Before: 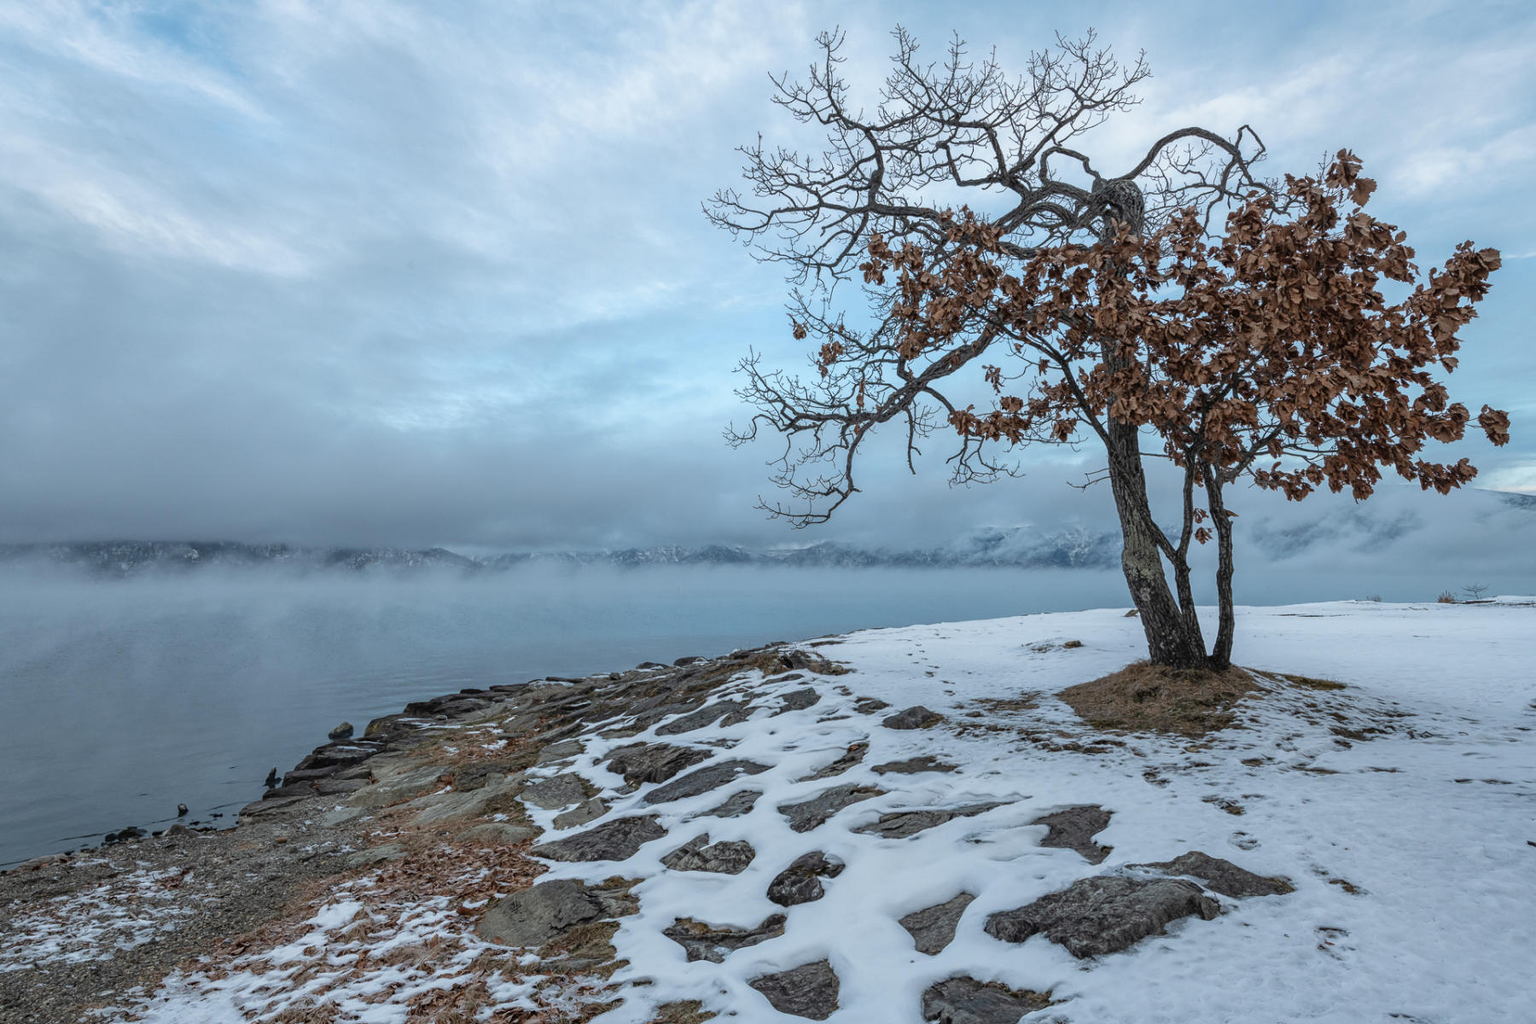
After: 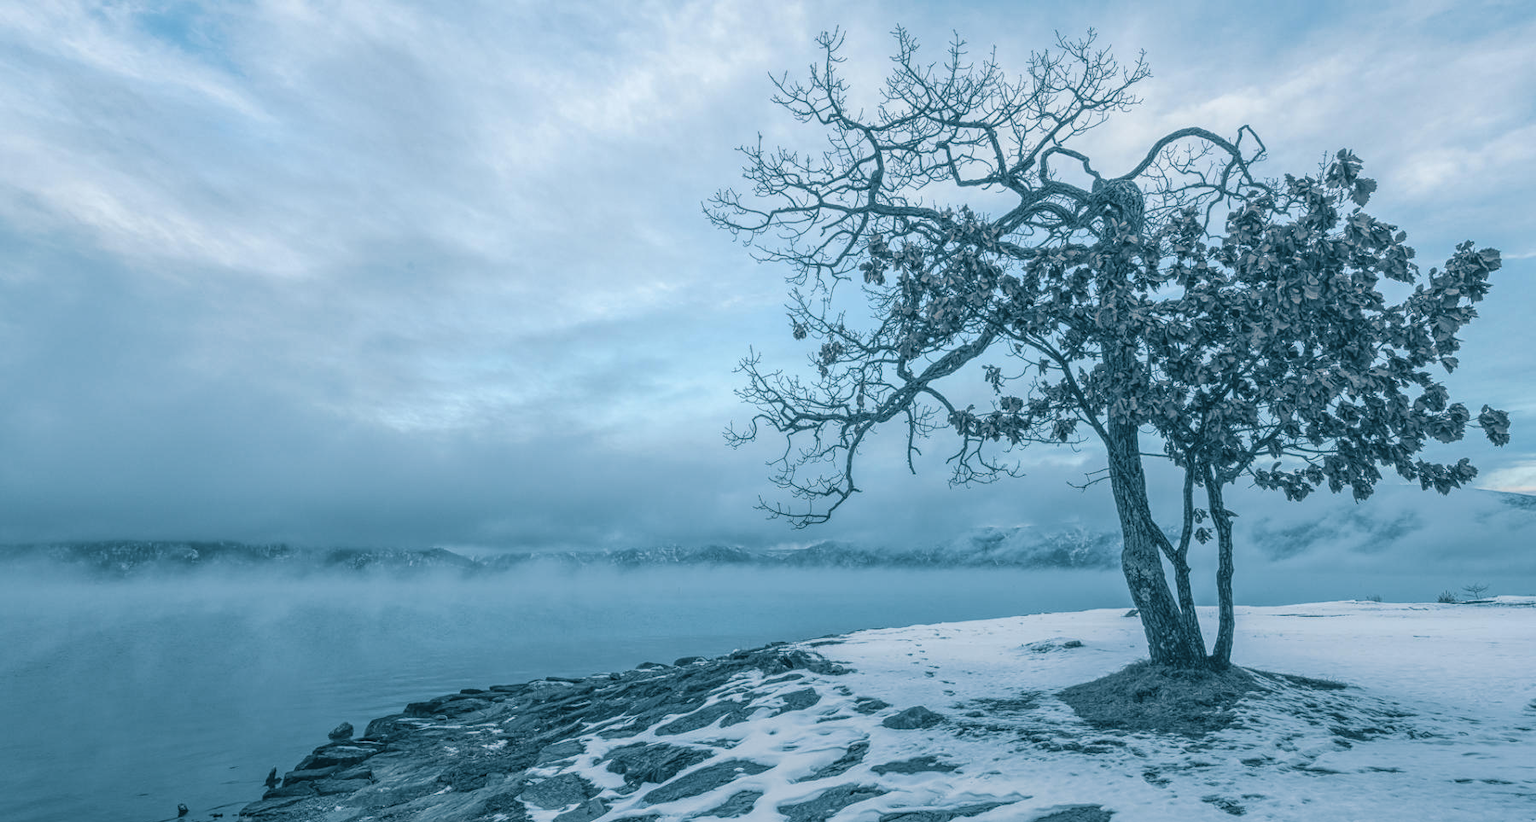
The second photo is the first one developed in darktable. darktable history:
split-toning: shadows › hue 212.4°, balance -70
crop: bottom 19.644%
local contrast: highlights 73%, shadows 15%, midtone range 0.197
